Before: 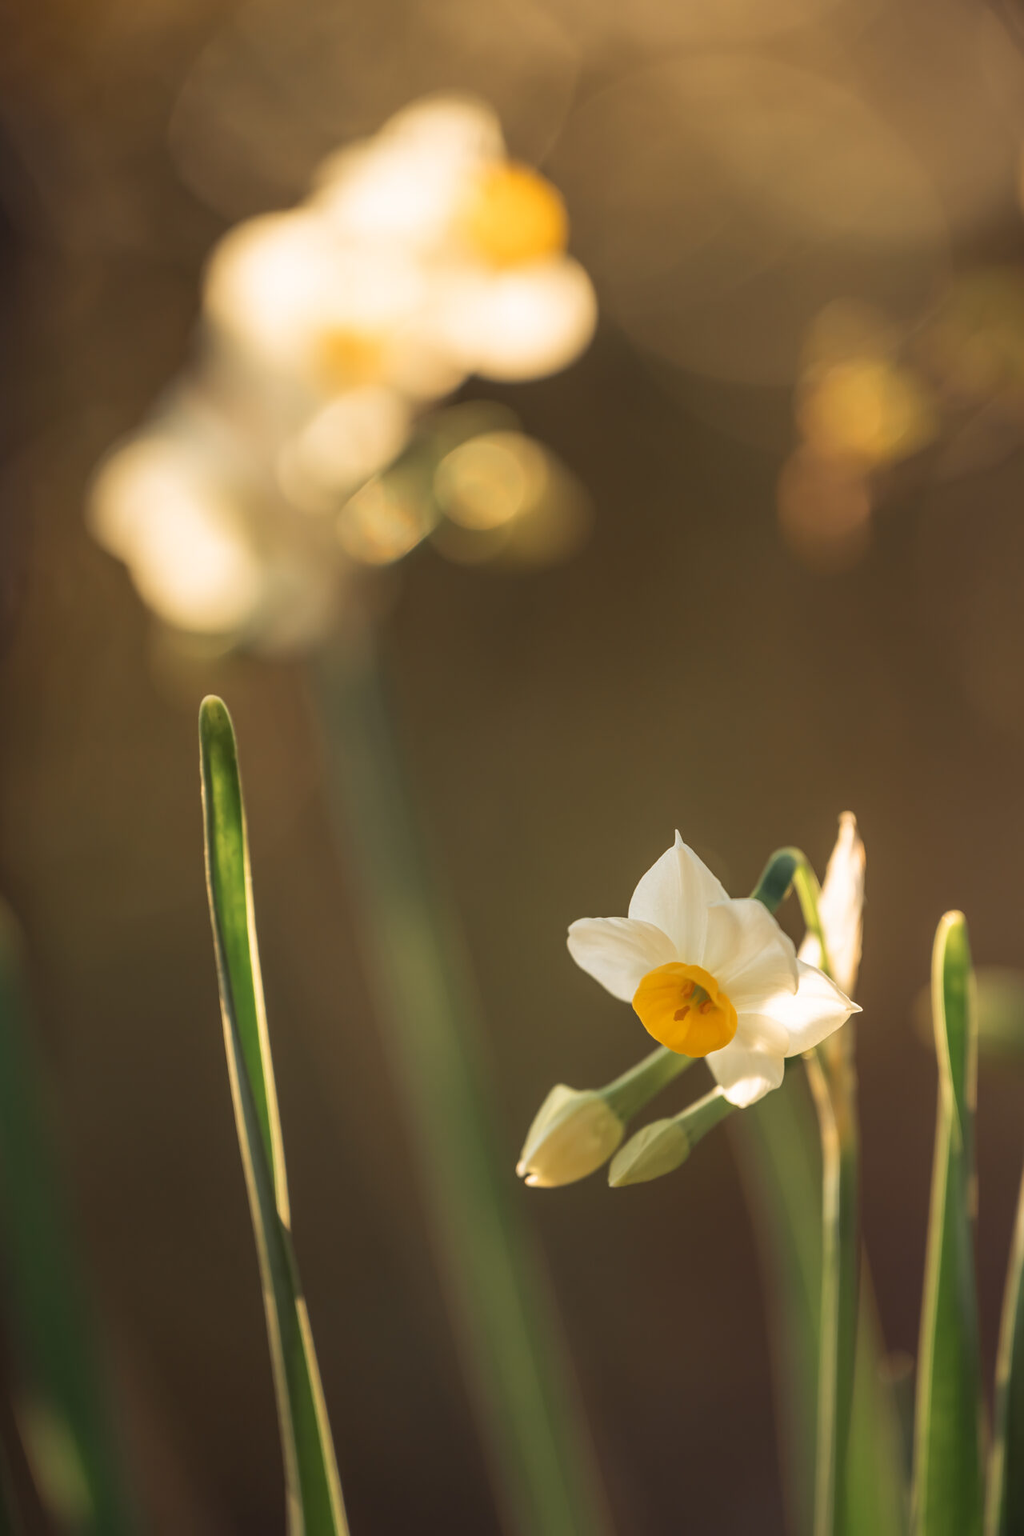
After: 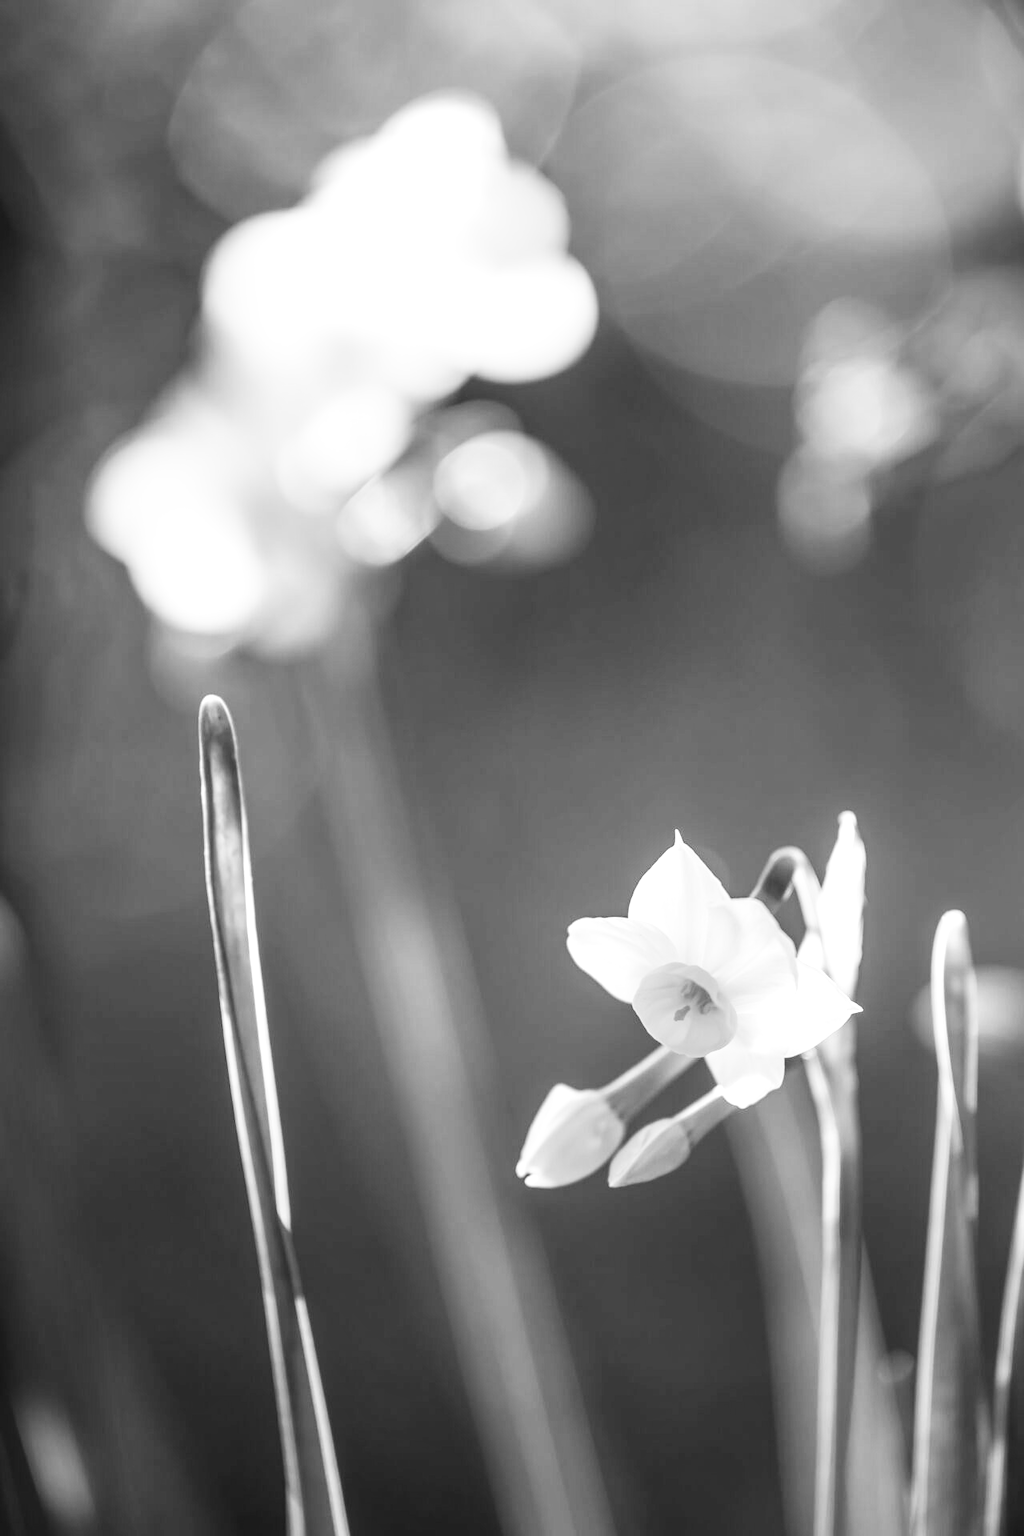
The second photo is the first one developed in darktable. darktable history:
monochrome: on, module defaults
base curve: curves: ch0 [(0, 0) (0.007, 0.004) (0.027, 0.03) (0.046, 0.07) (0.207, 0.54) (0.442, 0.872) (0.673, 0.972) (1, 1)], preserve colors none
local contrast: on, module defaults
